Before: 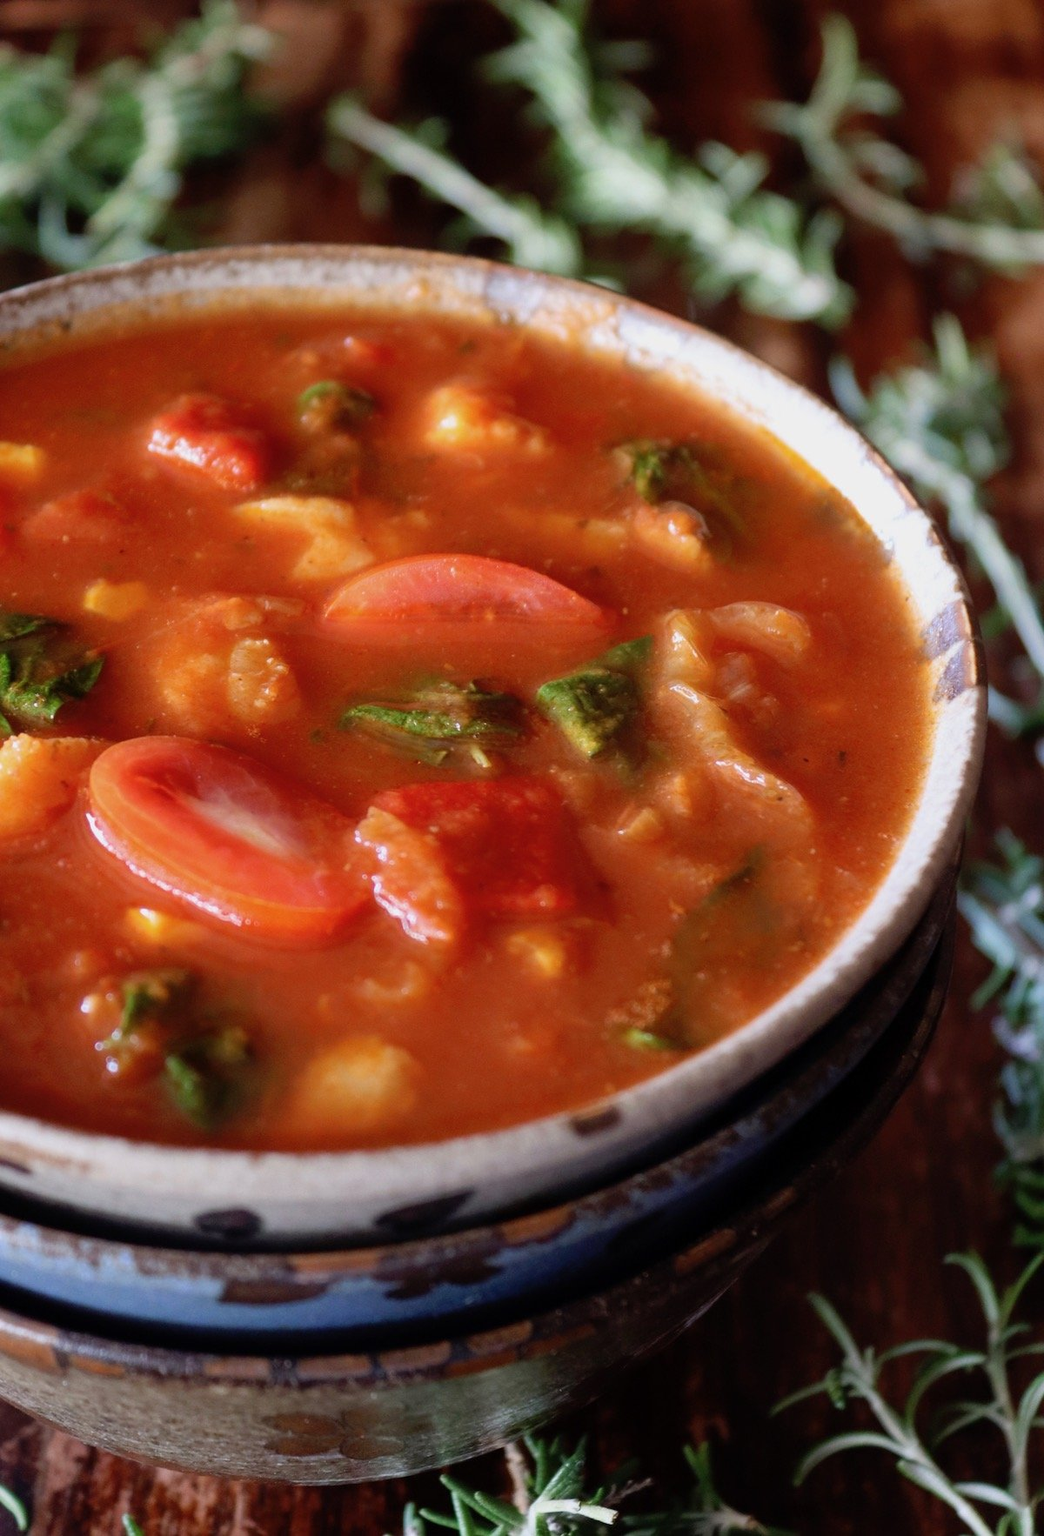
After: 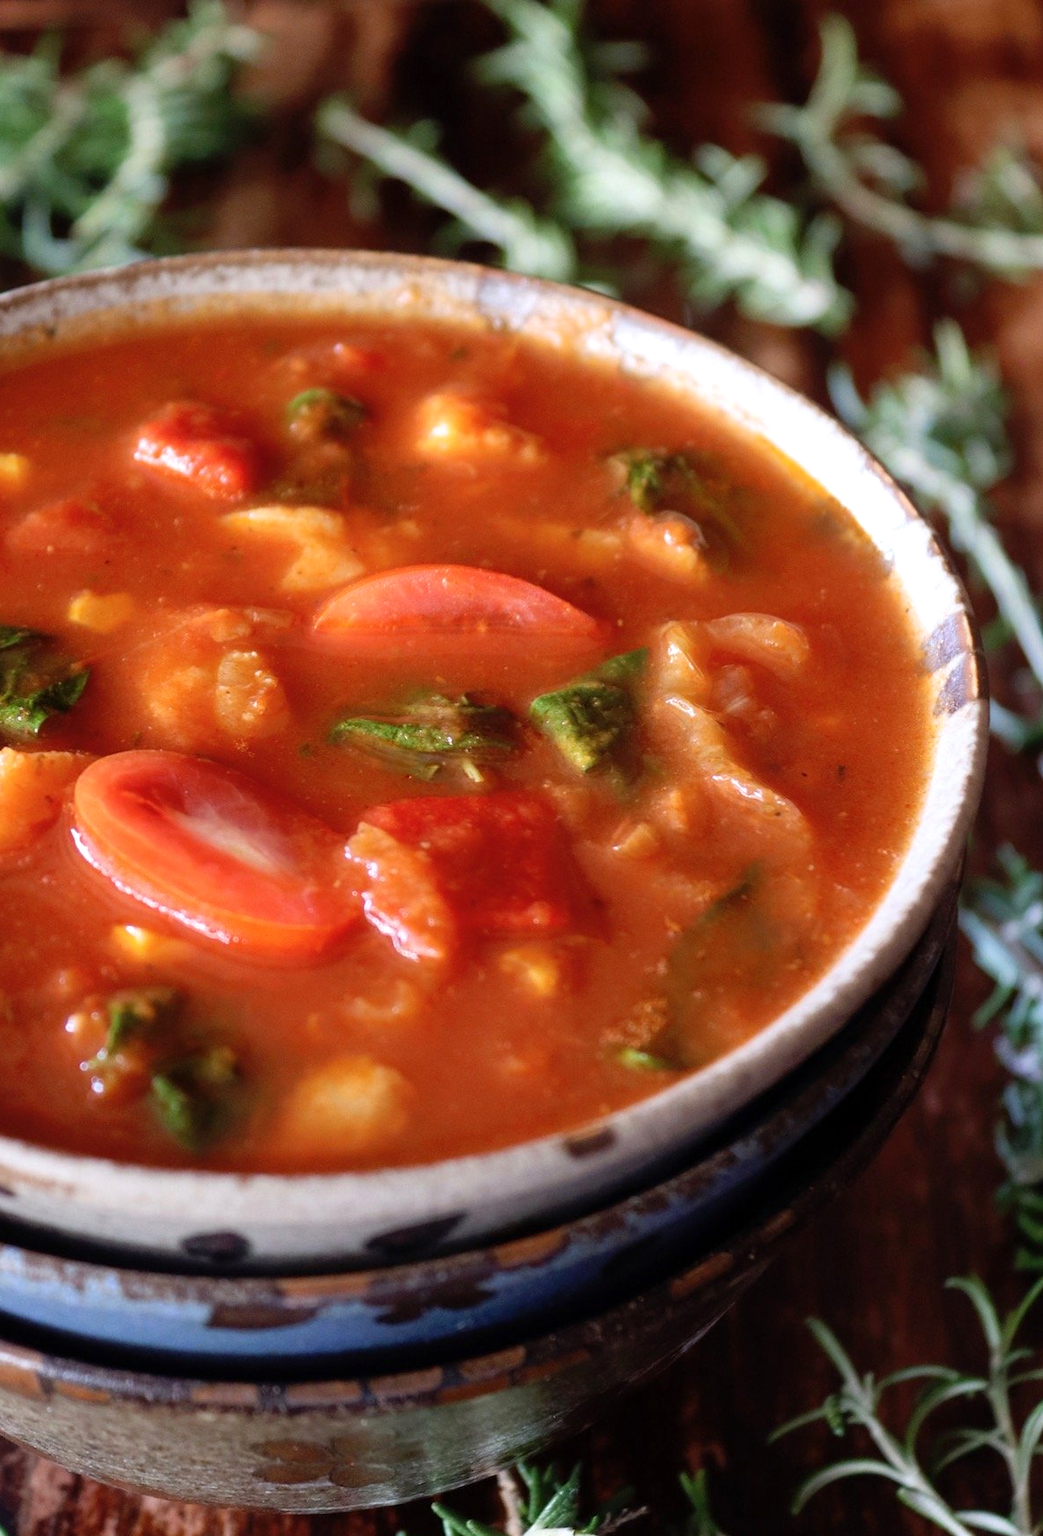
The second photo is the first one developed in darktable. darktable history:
exposure: exposure 0.295 EV, compensate highlight preservation false
crop: left 1.635%, right 0.274%, bottom 1.812%
